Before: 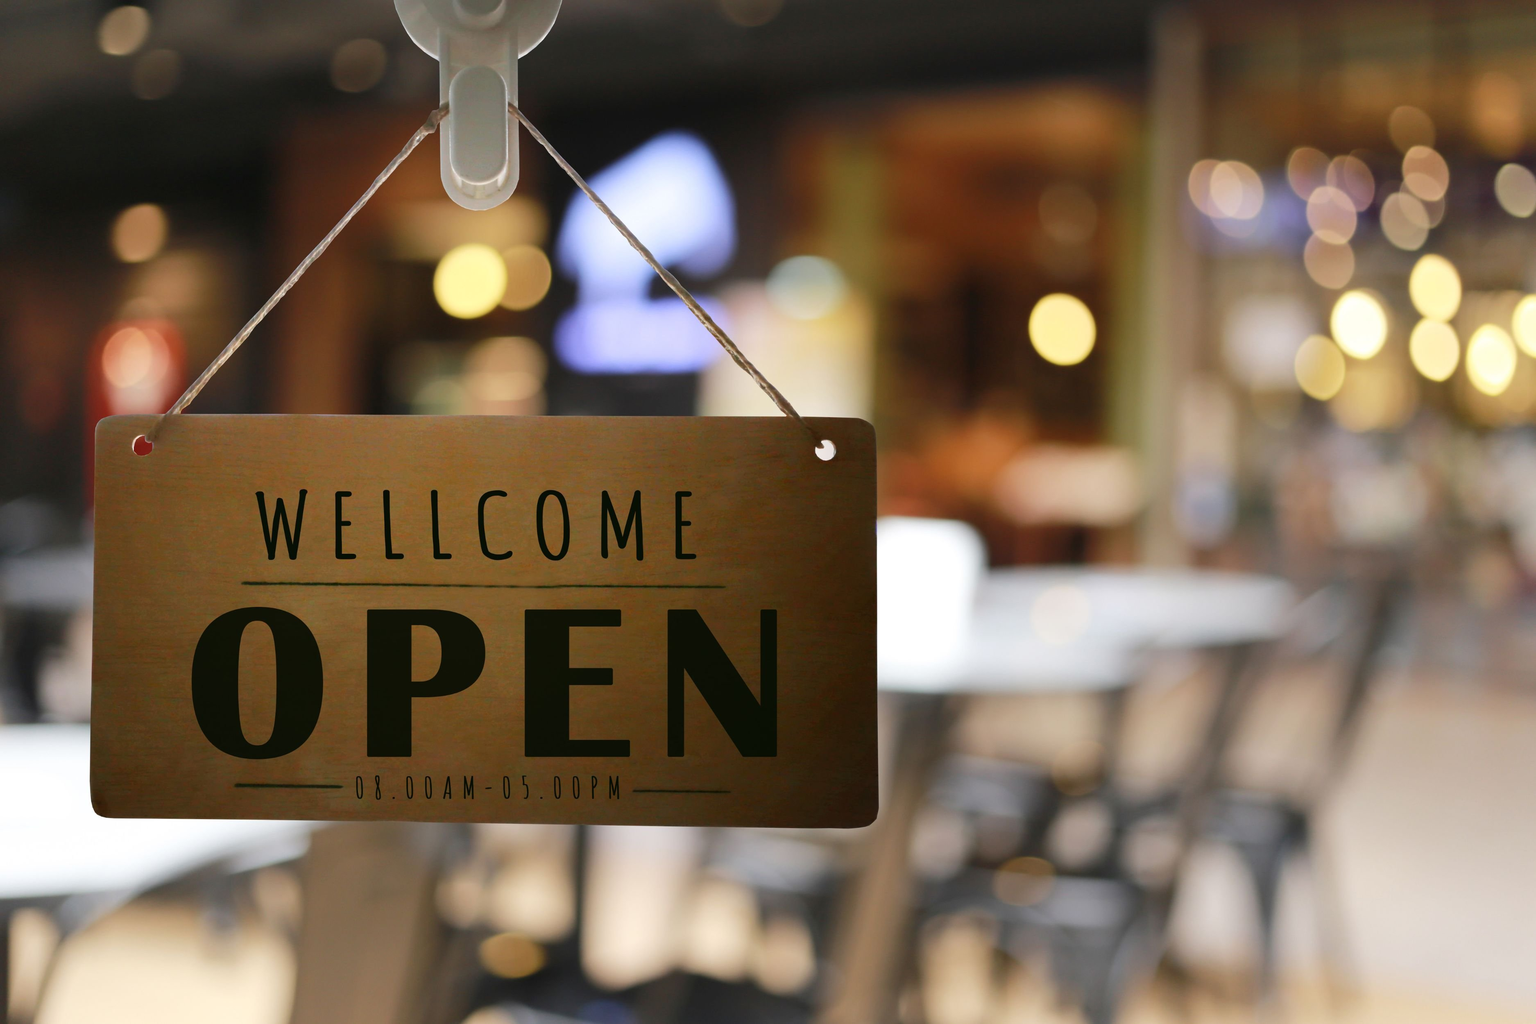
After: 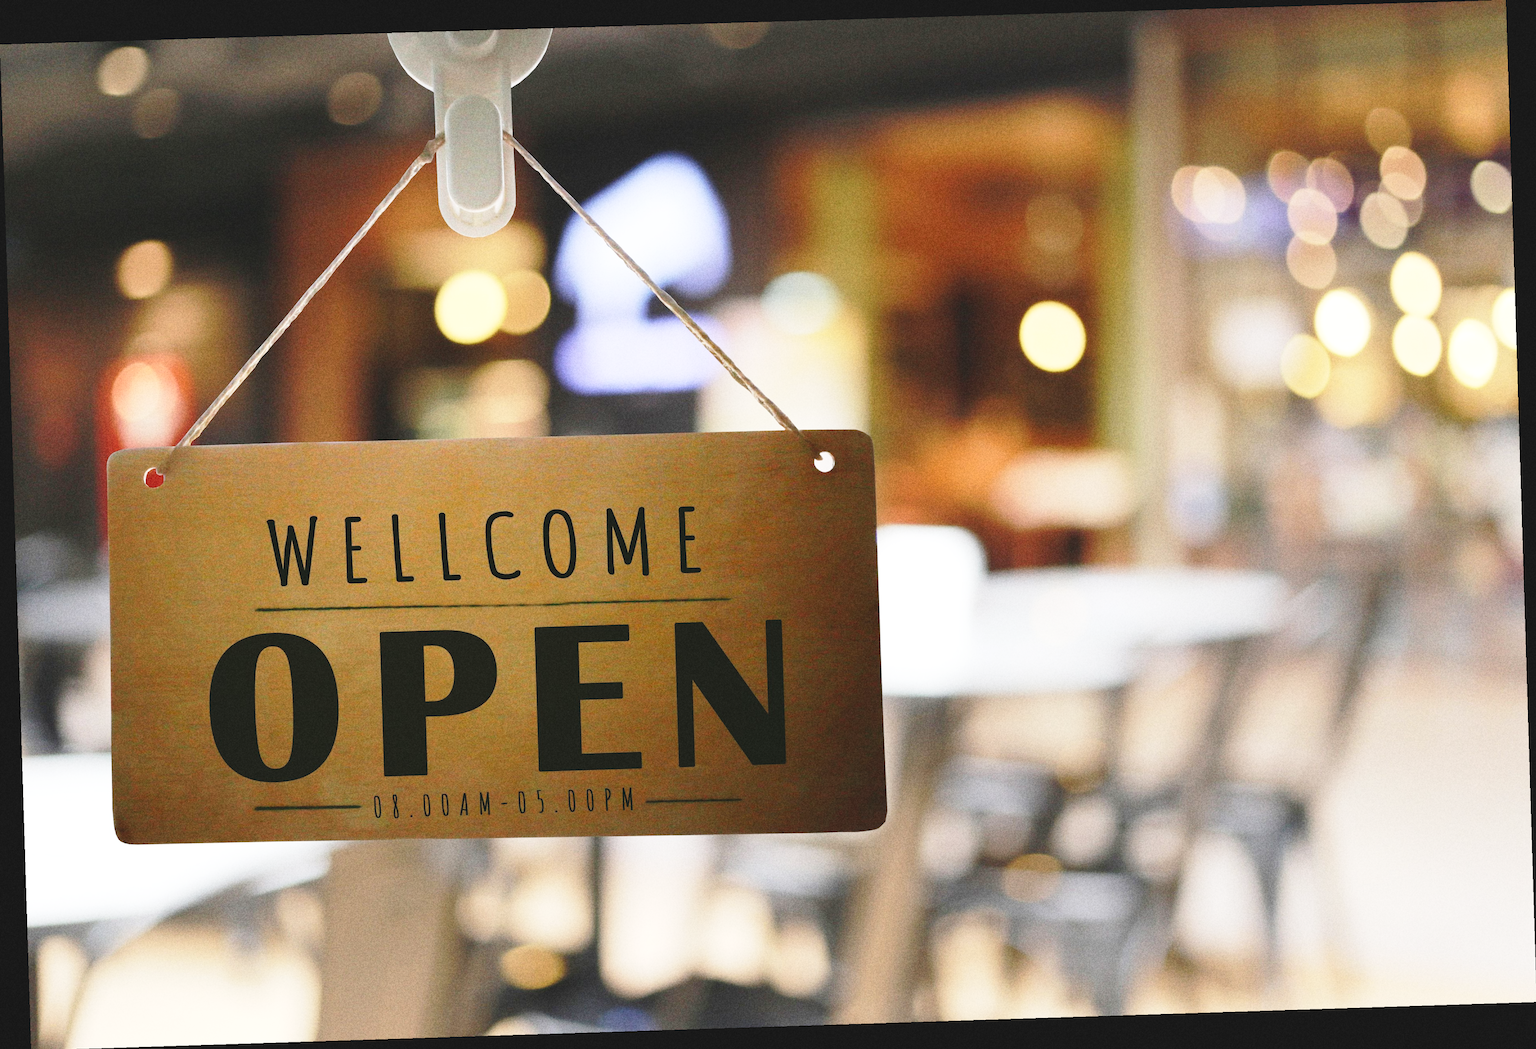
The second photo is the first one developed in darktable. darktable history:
rotate and perspective: rotation -1.77°, lens shift (horizontal) 0.004, automatic cropping off
base curve: curves: ch0 [(0, 0) (0.028, 0.03) (0.121, 0.232) (0.46, 0.748) (0.859, 0.968) (1, 1)], preserve colors none
grain: coarseness 8.68 ISO, strength 31.94%
color balance: lift [1.007, 1, 1, 1], gamma [1.097, 1, 1, 1]
